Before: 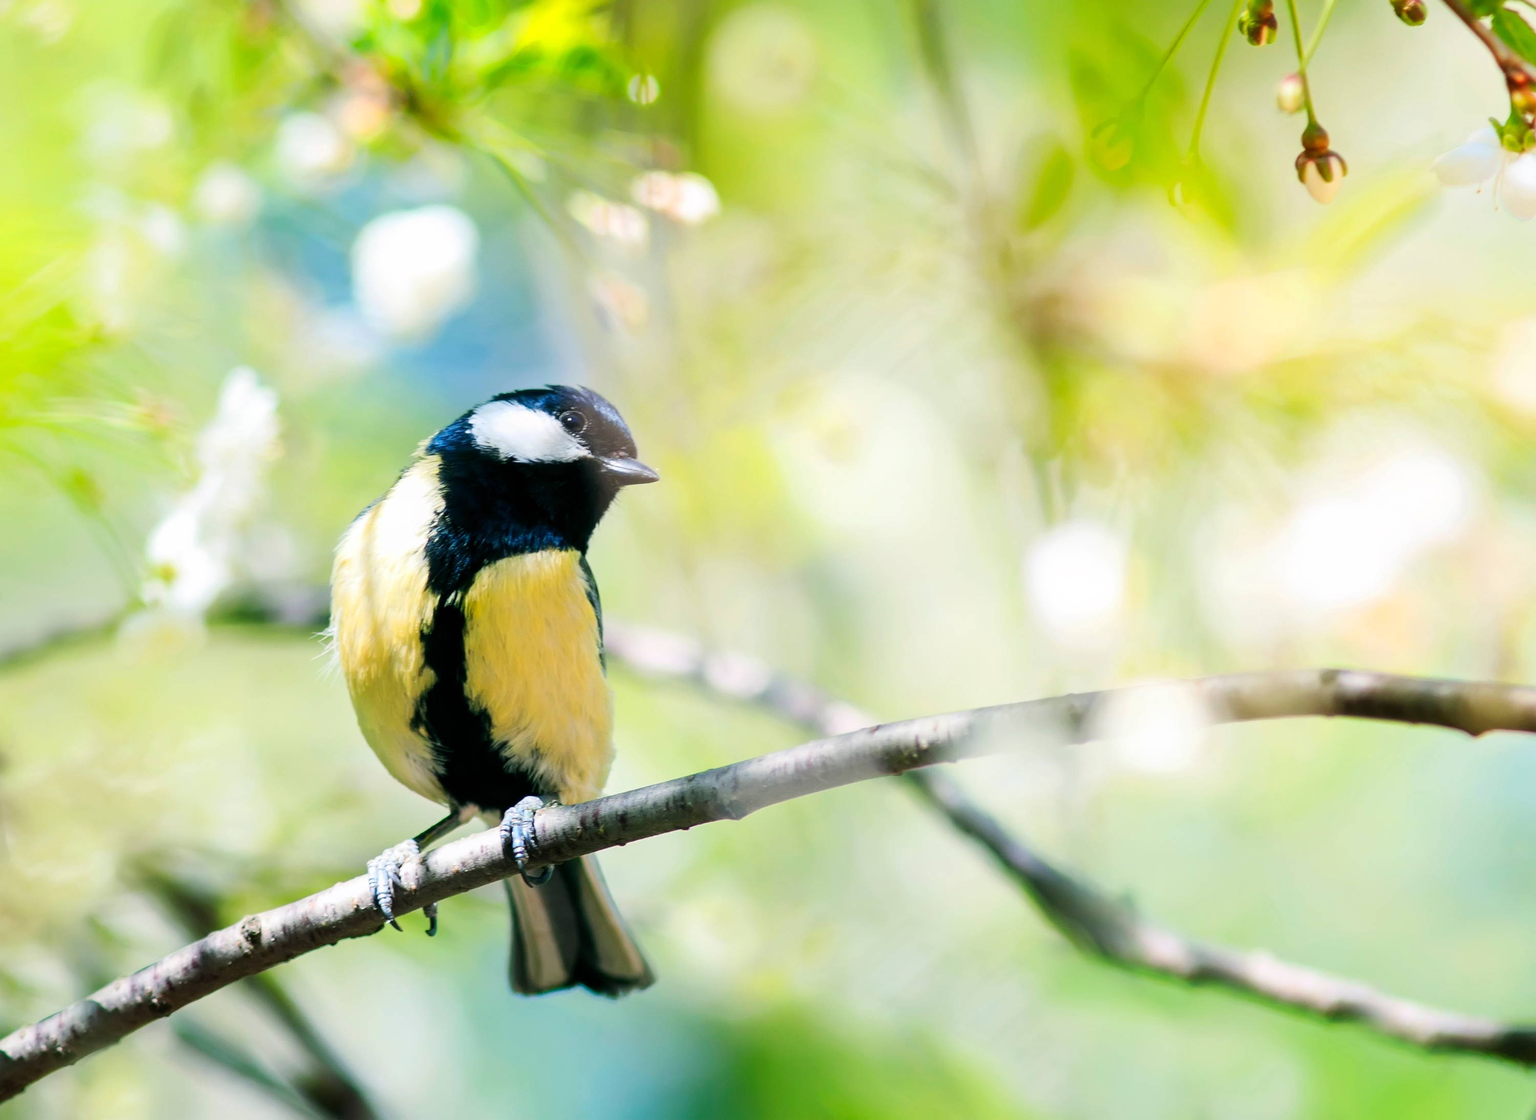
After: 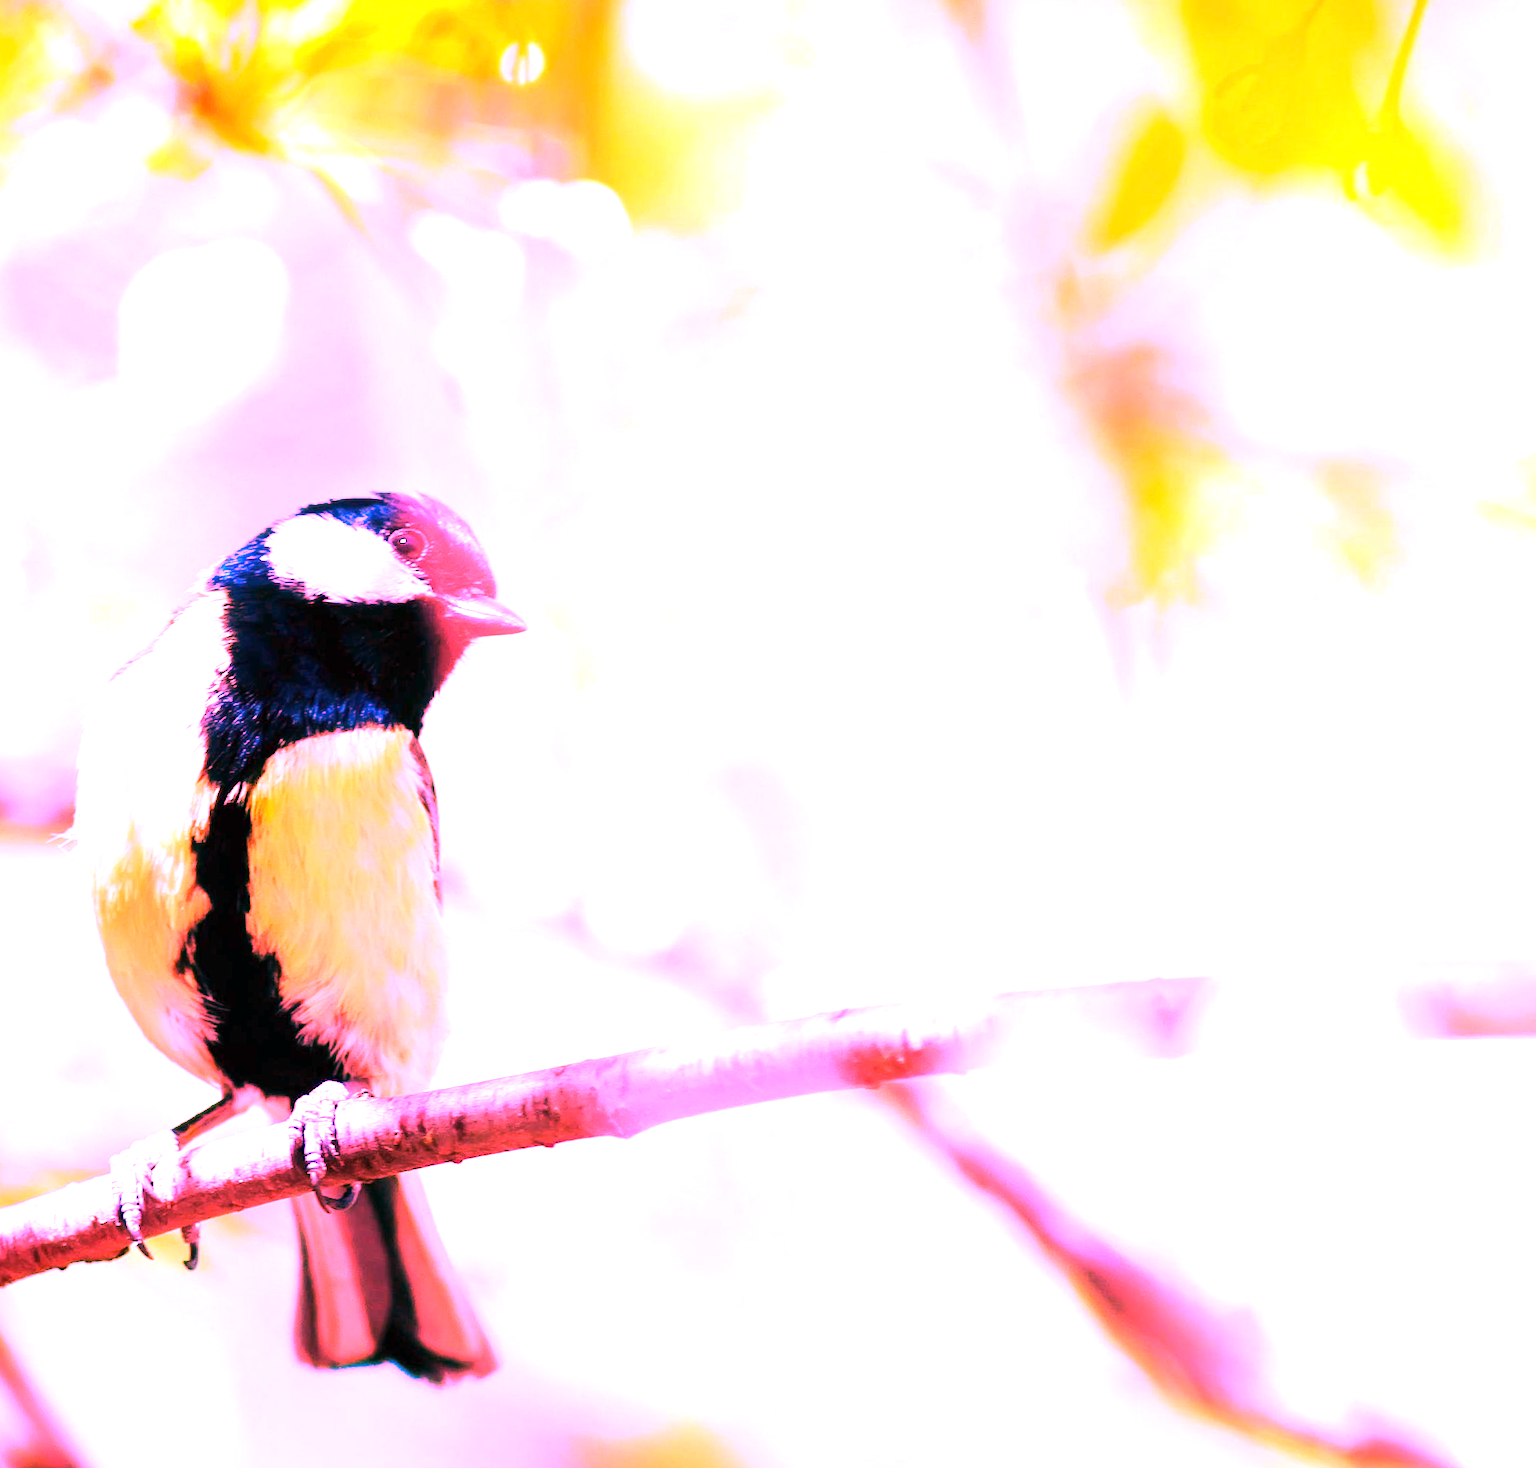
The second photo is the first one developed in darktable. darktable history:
rotate and perspective: rotation 1.69°, lens shift (vertical) -0.023, lens shift (horizontal) -0.291, crop left 0.025, crop right 0.988, crop top 0.092, crop bottom 0.842
exposure: exposure 0.6 EV, compensate highlight preservation false
crop and rotate: left 12.648%, right 20.685%
white balance: red 4.26, blue 1.802
